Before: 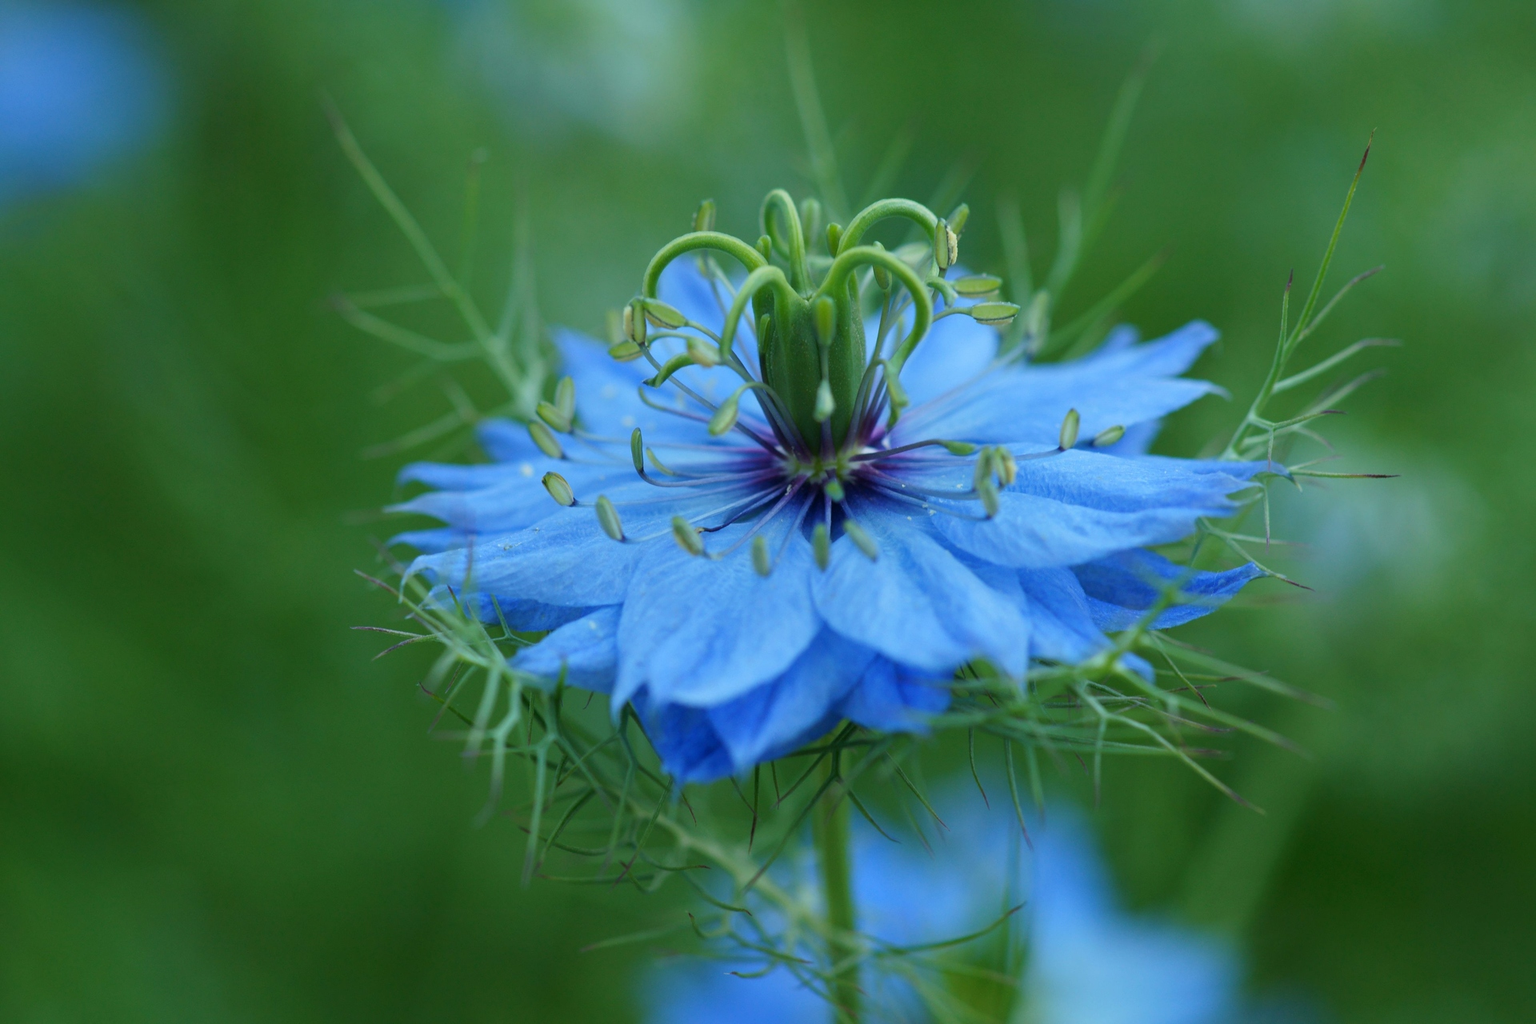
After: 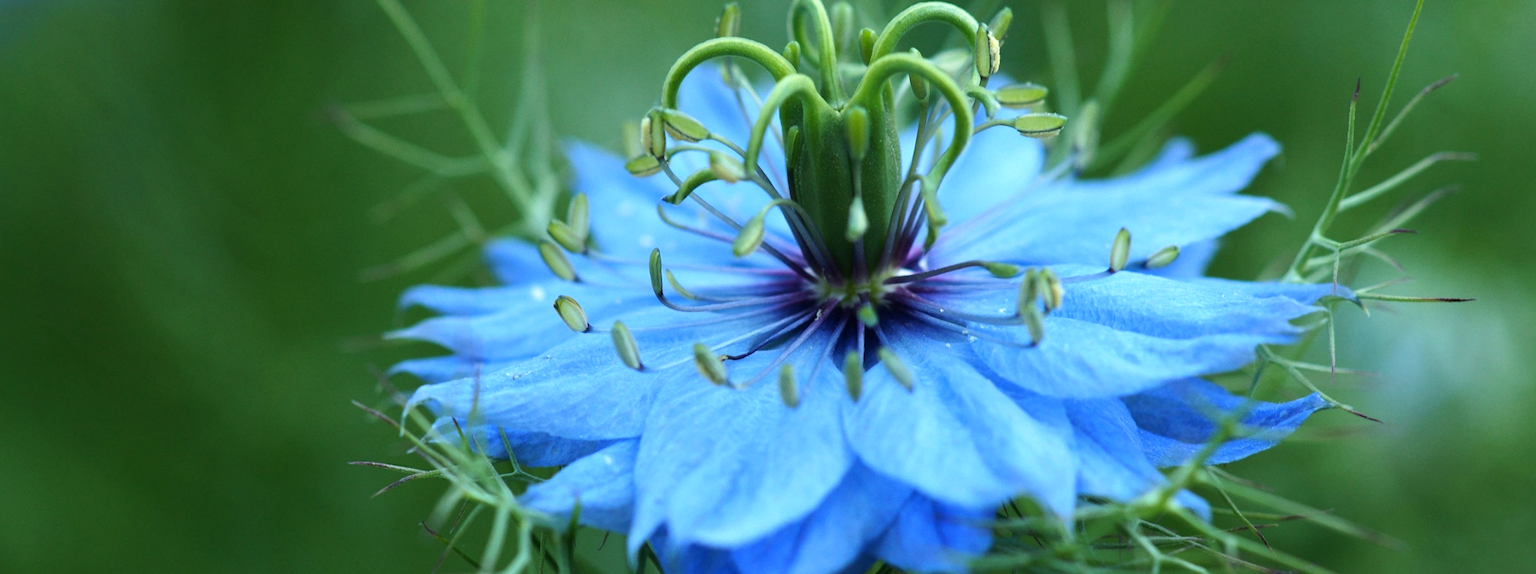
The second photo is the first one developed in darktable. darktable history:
crop: left 1.744%, top 19.225%, right 5.069%, bottom 28.357%
tone equalizer: -8 EV -0.75 EV, -7 EV -0.7 EV, -6 EV -0.6 EV, -5 EV -0.4 EV, -3 EV 0.4 EV, -2 EV 0.6 EV, -1 EV 0.7 EV, +0 EV 0.75 EV, edges refinement/feathering 500, mask exposure compensation -1.57 EV, preserve details no
